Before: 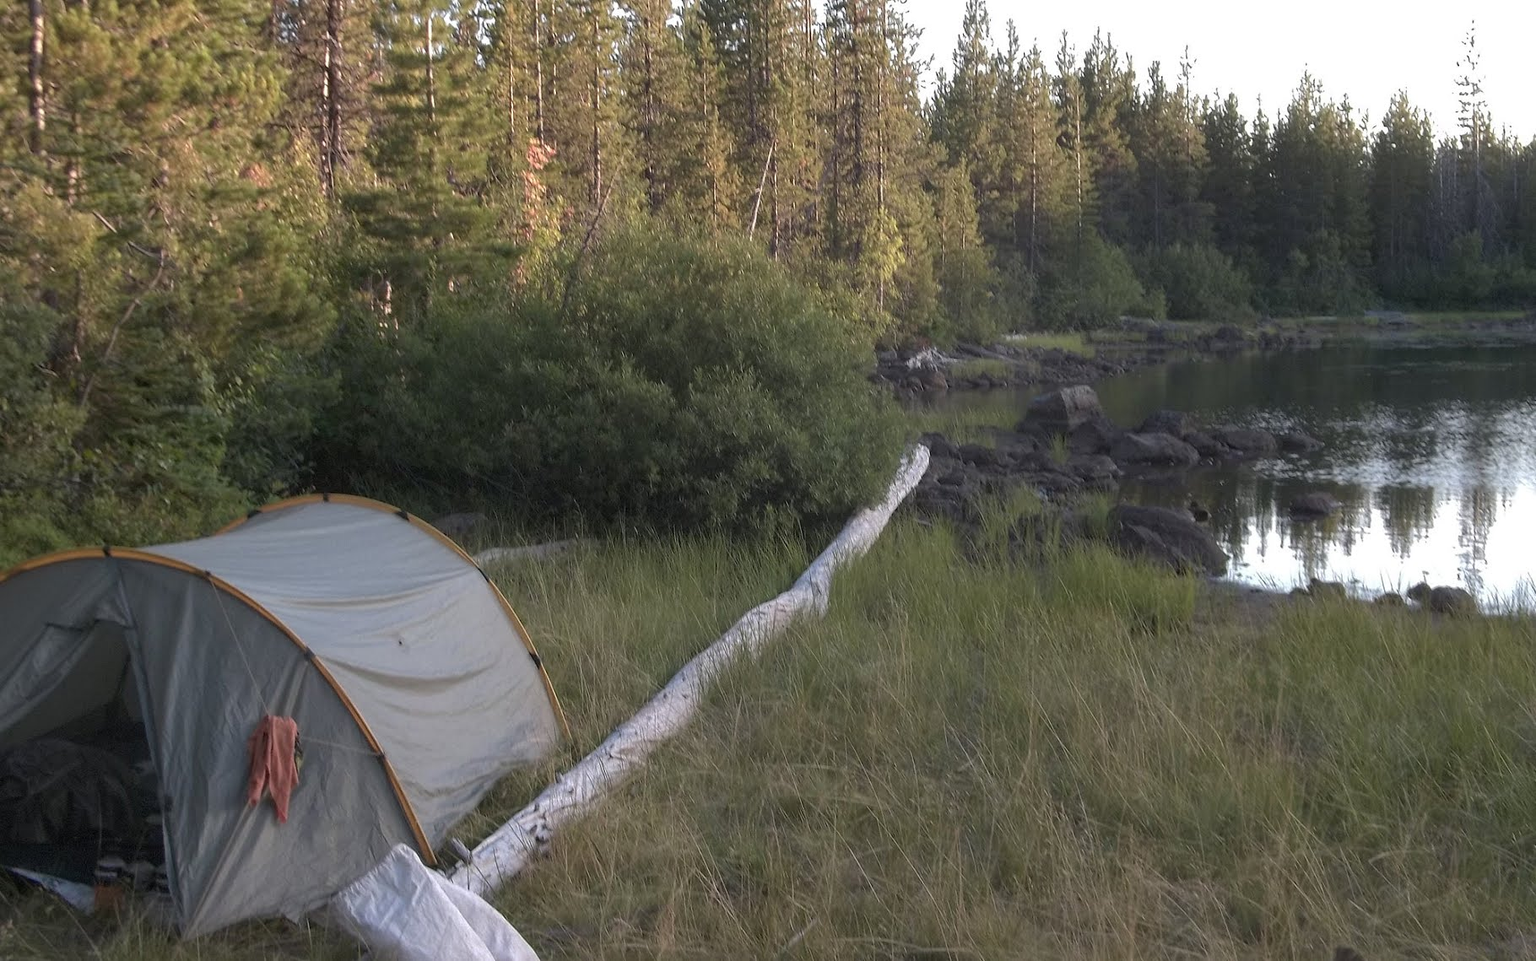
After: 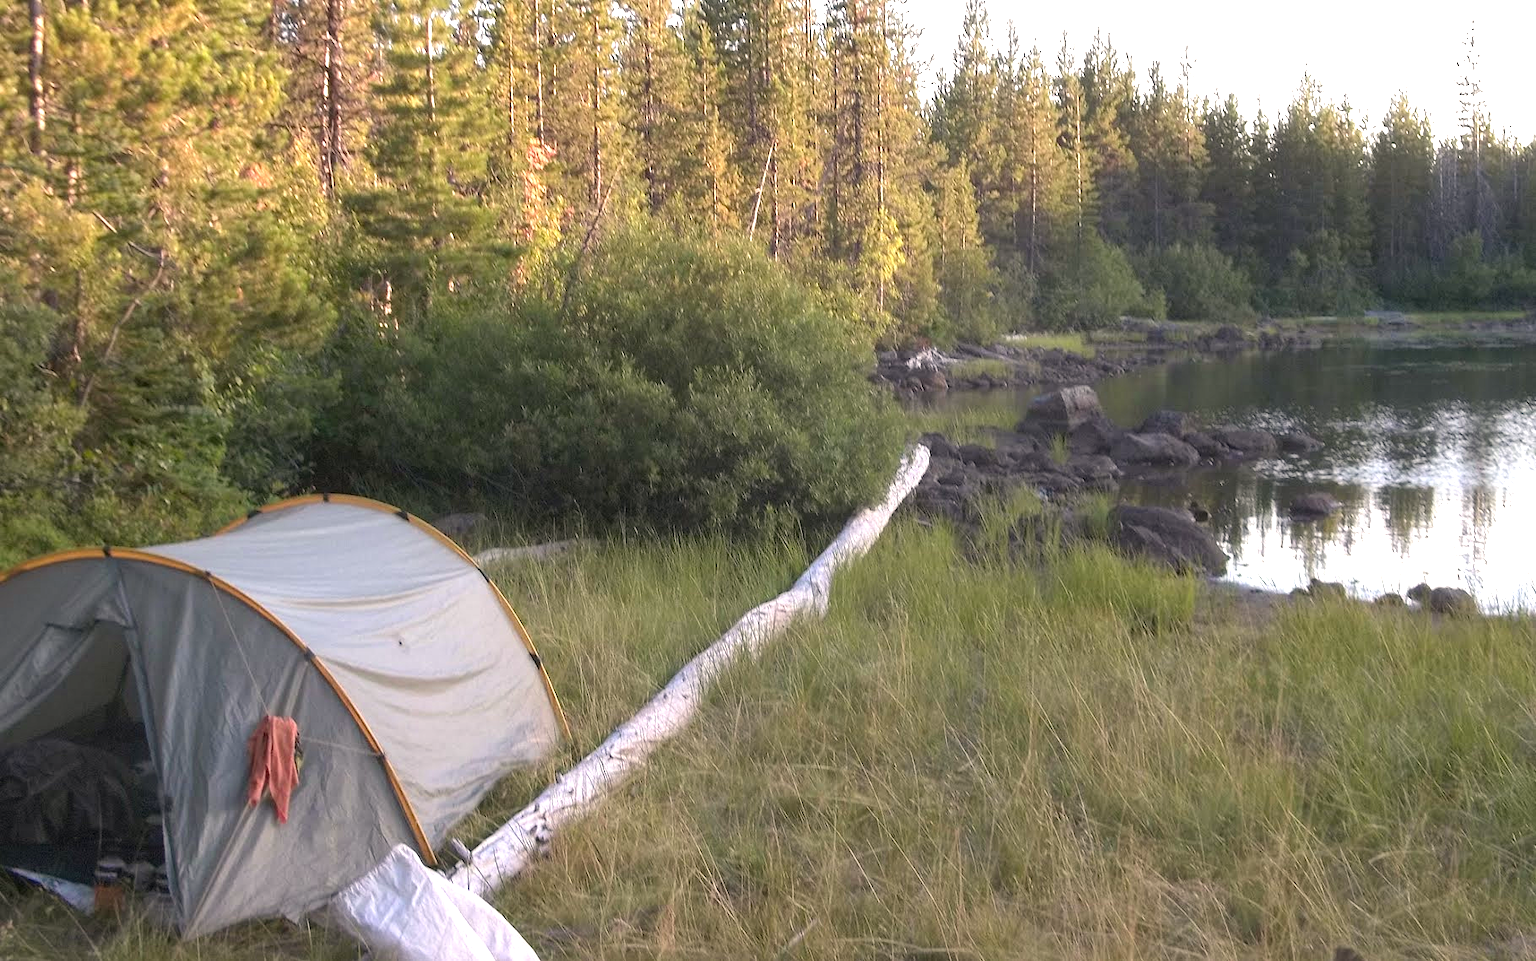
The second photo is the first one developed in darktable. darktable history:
exposure: black level correction 0, exposure 0.947 EV, compensate highlight preservation false
contrast brightness saturation: contrast 0.081, saturation 0.203
color correction: highlights a* 3.73, highlights b* 5.08
